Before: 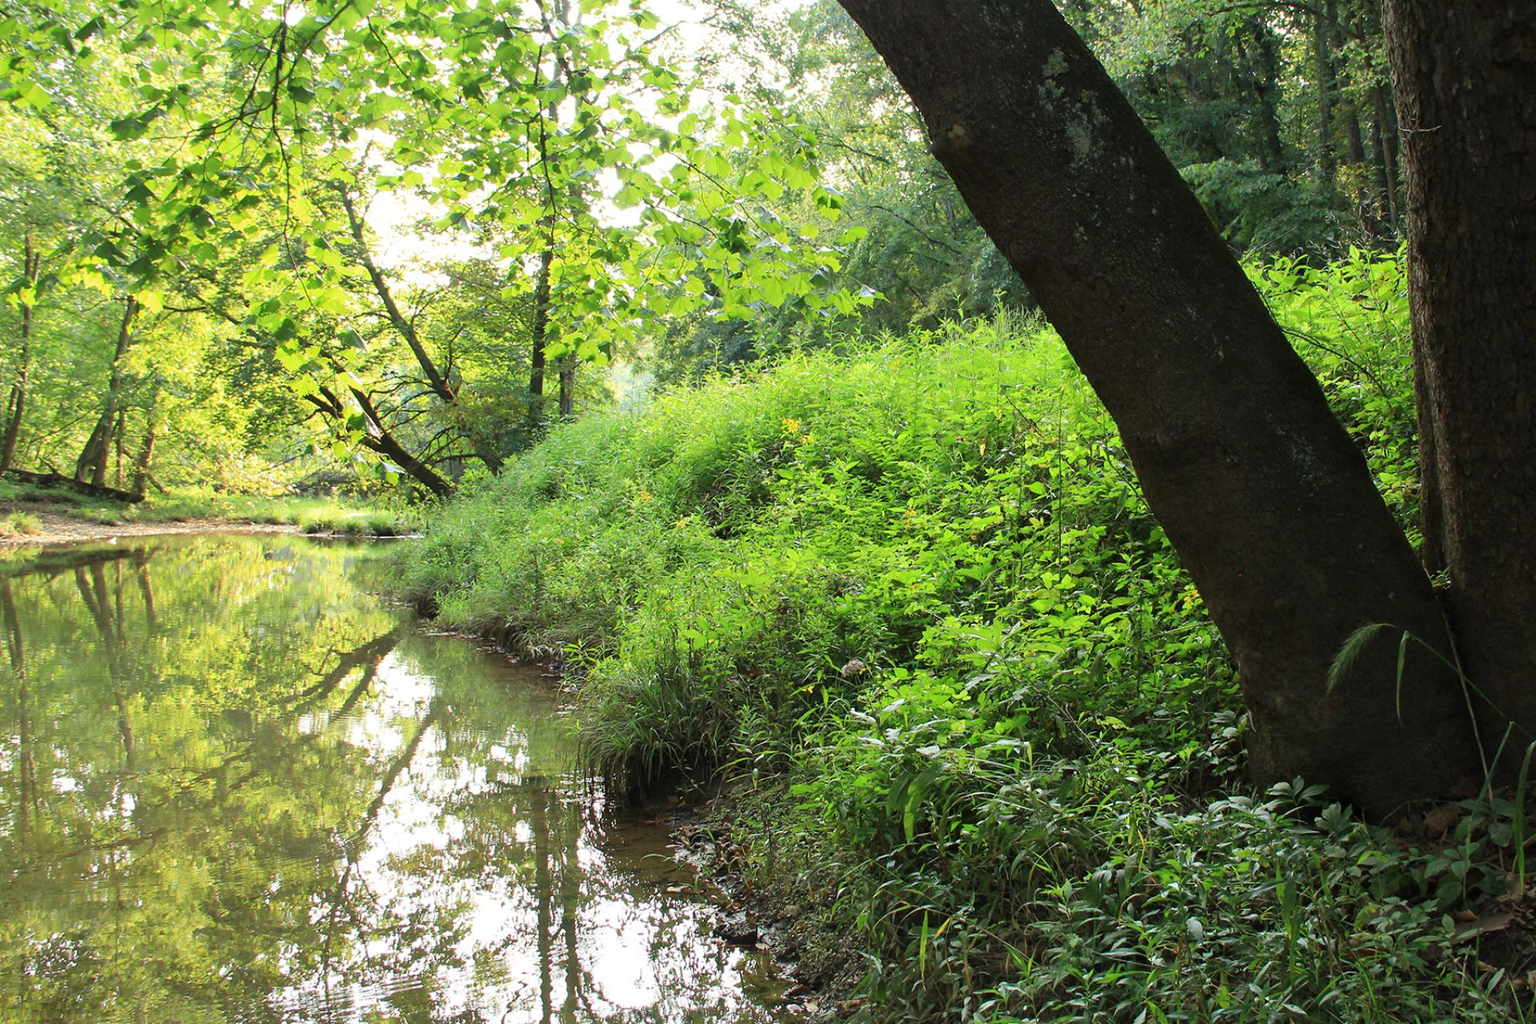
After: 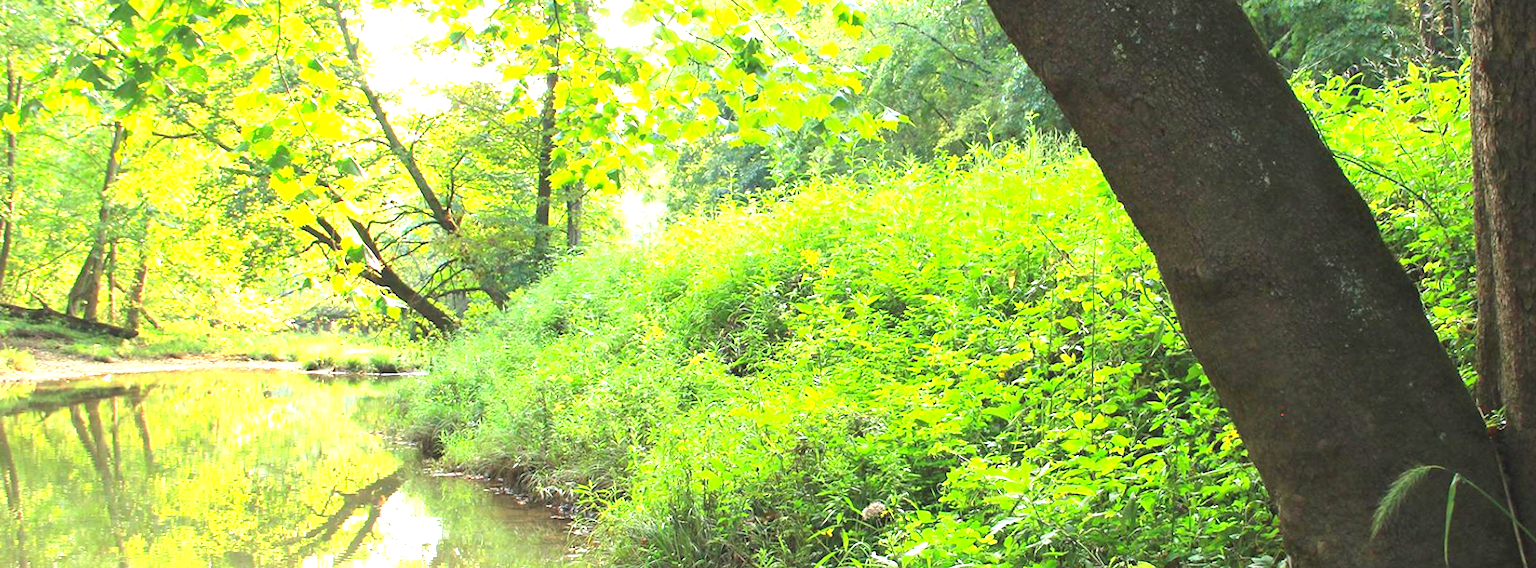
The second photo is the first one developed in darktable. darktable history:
crop: left 1.744%, top 19.225%, right 5.069%, bottom 28.357%
exposure: black level correction 0, exposure 1.45 EV, compensate exposure bias true, compensate highlight preservation false
contrast brightness saturation: contrast -0.1, brightness 0.05, saturation 0.08
rotate and perspective: lens shift (vertical) 0.048, lens shift (horizontal) -0.024, automatic cropping off
